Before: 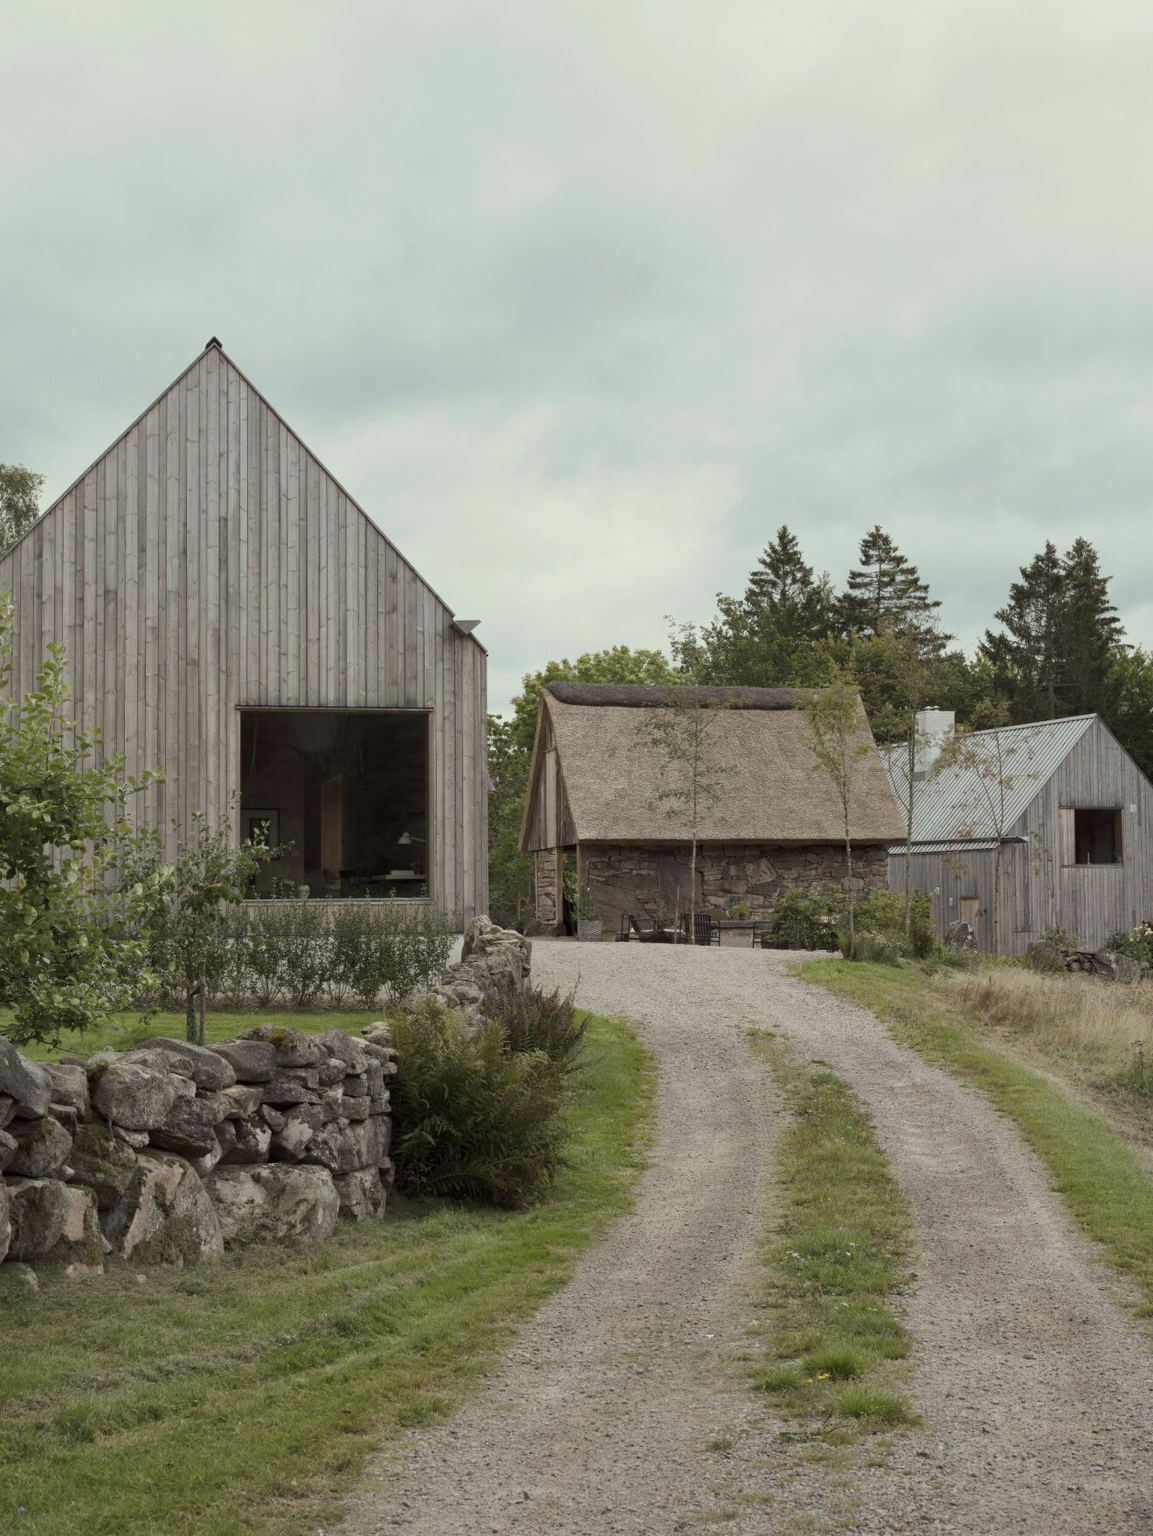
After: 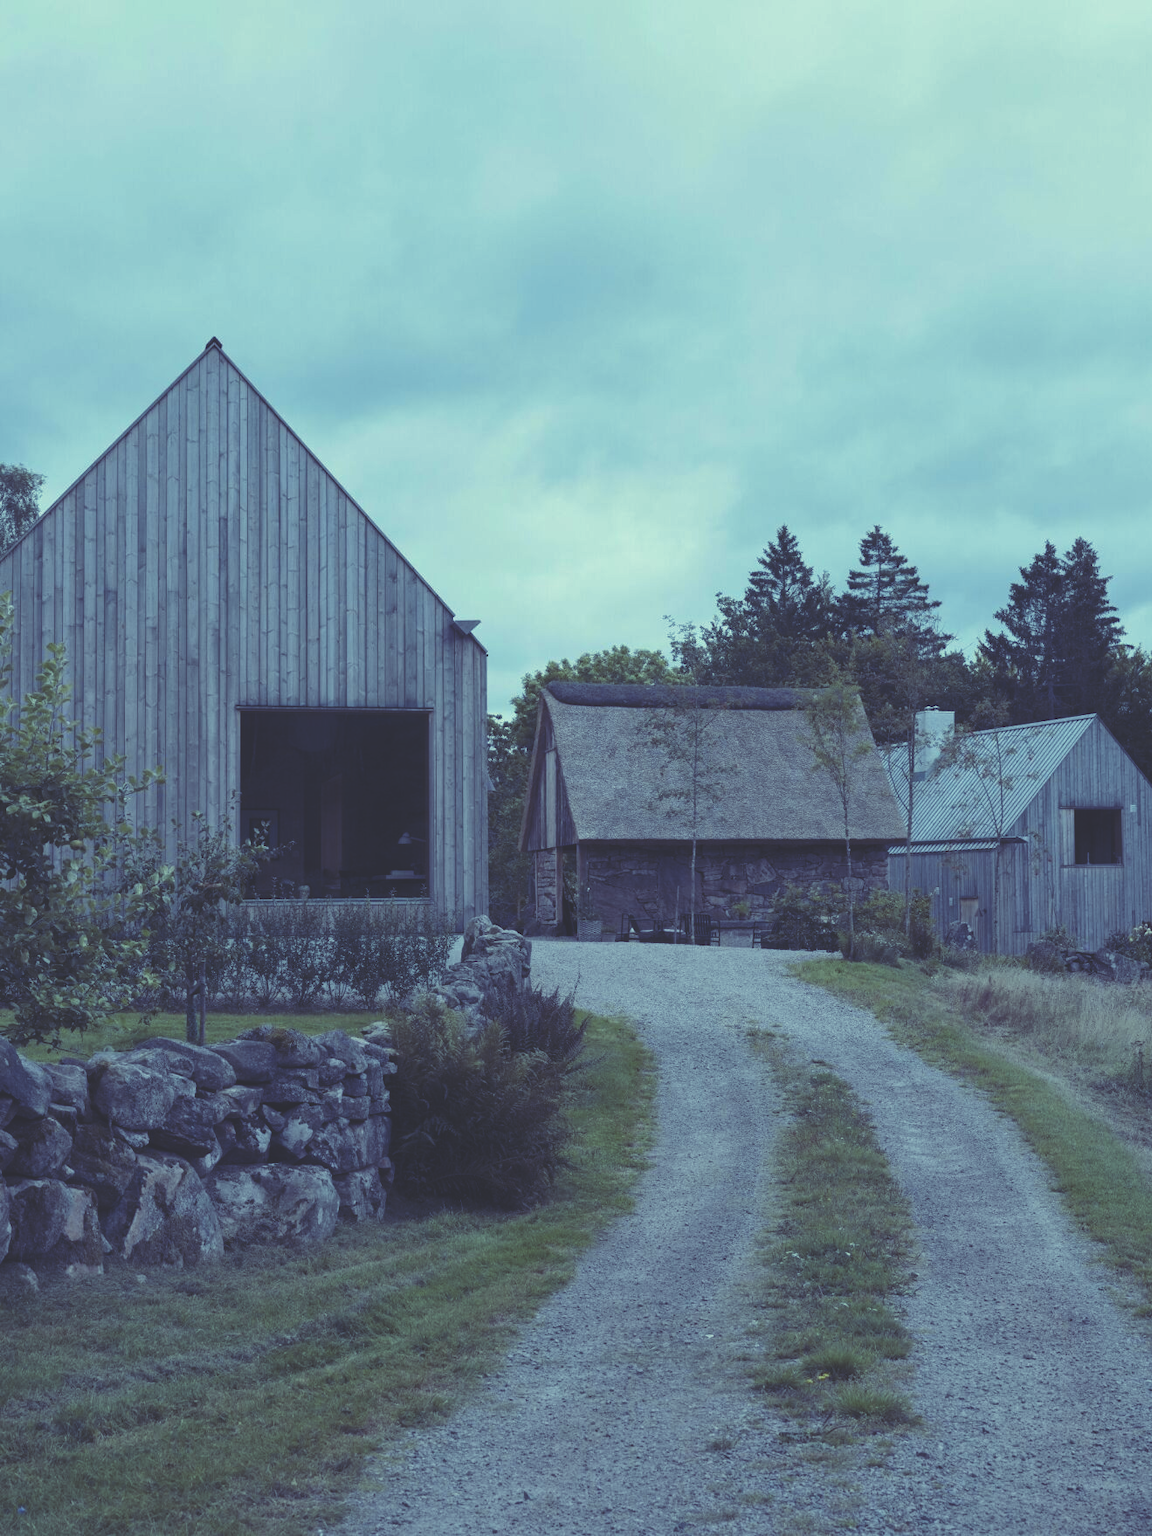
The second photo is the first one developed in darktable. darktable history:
rgb curve: curves: ch0 [(0, 0.186) (0.314, 0.284) (0.576, 0.466) (0.805, 0.691) (0.936, 0.886)]; ch1 [(0, 0.186) (0.314, 0.284) (0.581, 0.534) (0.771, 0.746) (0.936, 0.958)]; ch2 [(0, 0.216) (0.275, 0.39) (1, 1)], mode RGB, independent channels, compensate middle gray true, preserve colors none
color contrast: green-magenta contrast 0.8, blue-yellow contrast 1.1, unbound 0
